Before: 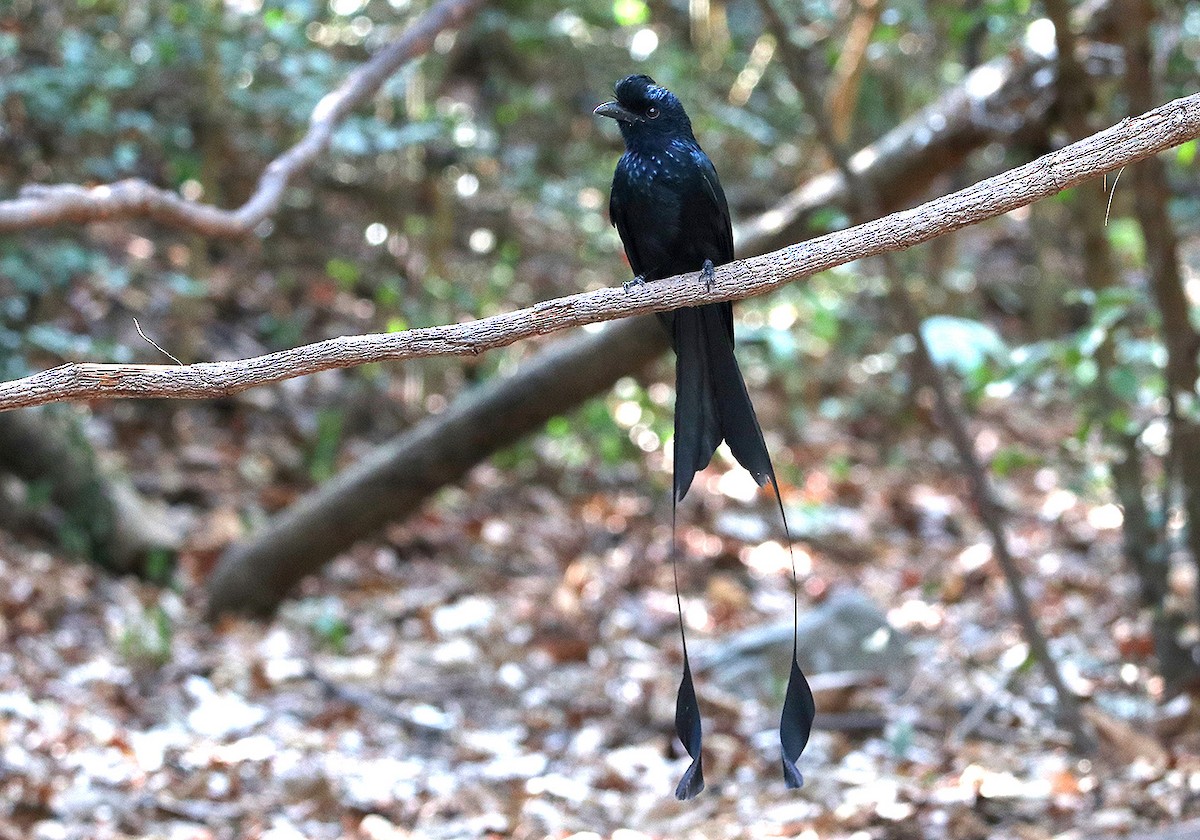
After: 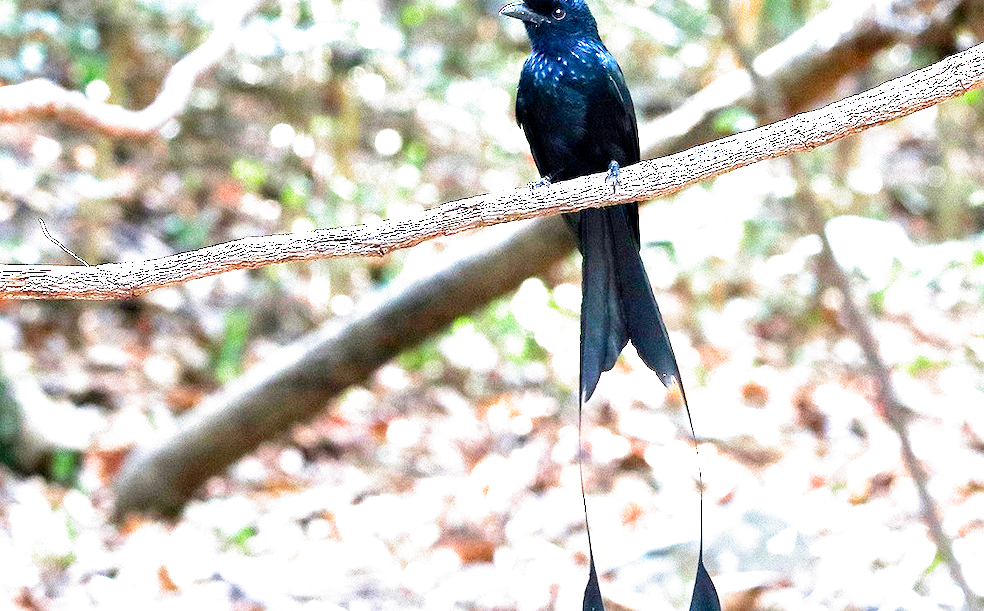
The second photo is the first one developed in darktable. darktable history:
crop: left 7.856%, top 11.836%, right 10.12%, bottom 15.387%
color balance: output saturation 110%
exposure: black level correction 0, exposure 0.7 EV, compensate exposure bias true, compensate highlight preservation false
filmic rgb: middle gray luminance 8.8%, black relative exposure -6.3 EV, white relative exposure 2.7 EV, threshold 6 EV, target black luminance 0%, hardness 4.74, latitude 73.47%, contrast 1.332, shadows ↔ highlights balance 10.13%, add noise in highlights 0, preserve chrominance no, color science v3 (2019), use custom middle-gray values true, iterations of high-quality reconstruction 0, contrast in highlights soft, enable highlight reconstruction true
